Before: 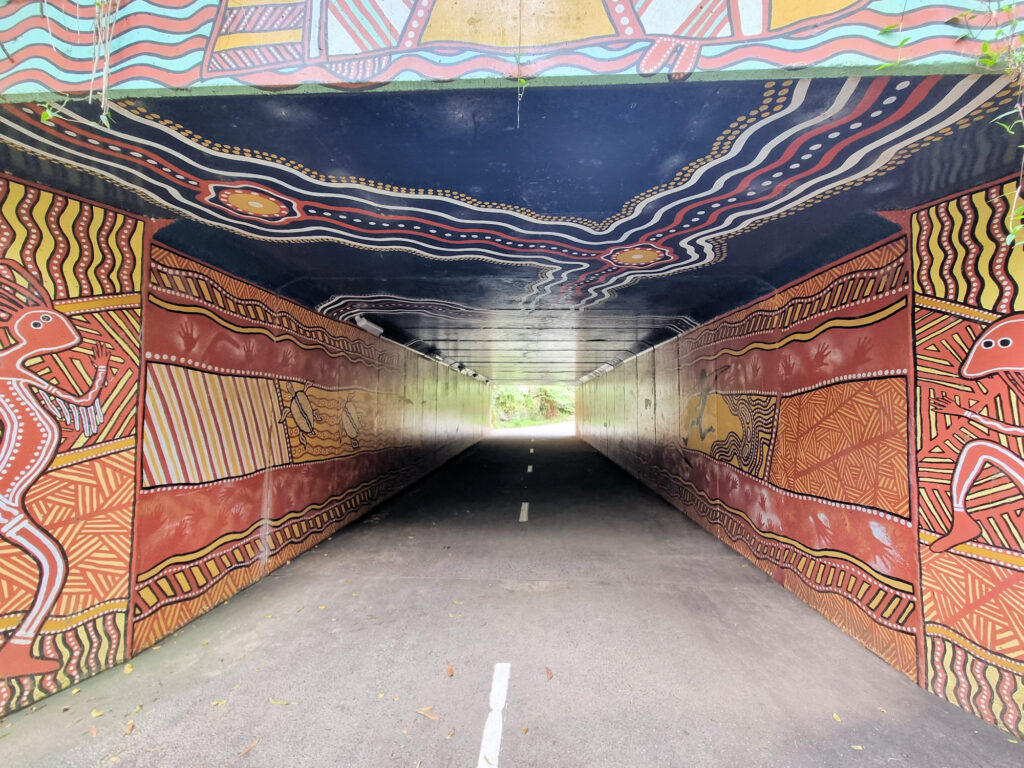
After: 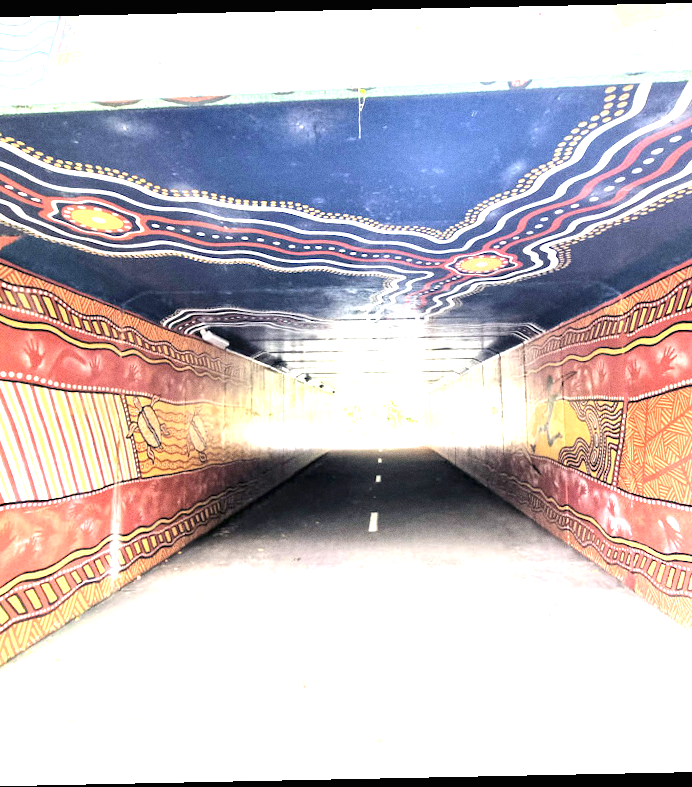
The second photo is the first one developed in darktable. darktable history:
exposure: black level correction 0, exposure 1.9 EV, compensate highlight preservation false
rotate and perspective: rotation -1.17°, automatic cropping off
crop and rotate: left 15.546%, right 17.787%
grain: on, module defaults
